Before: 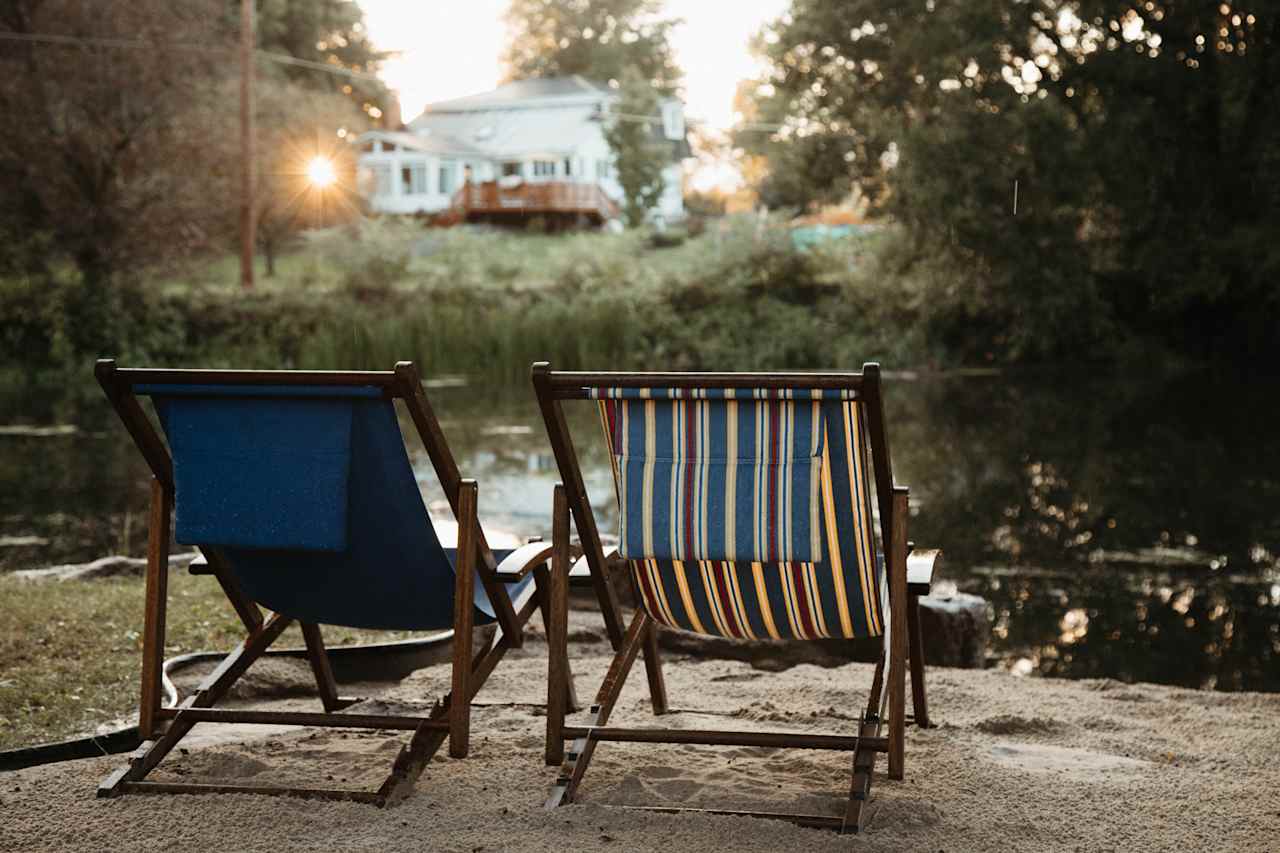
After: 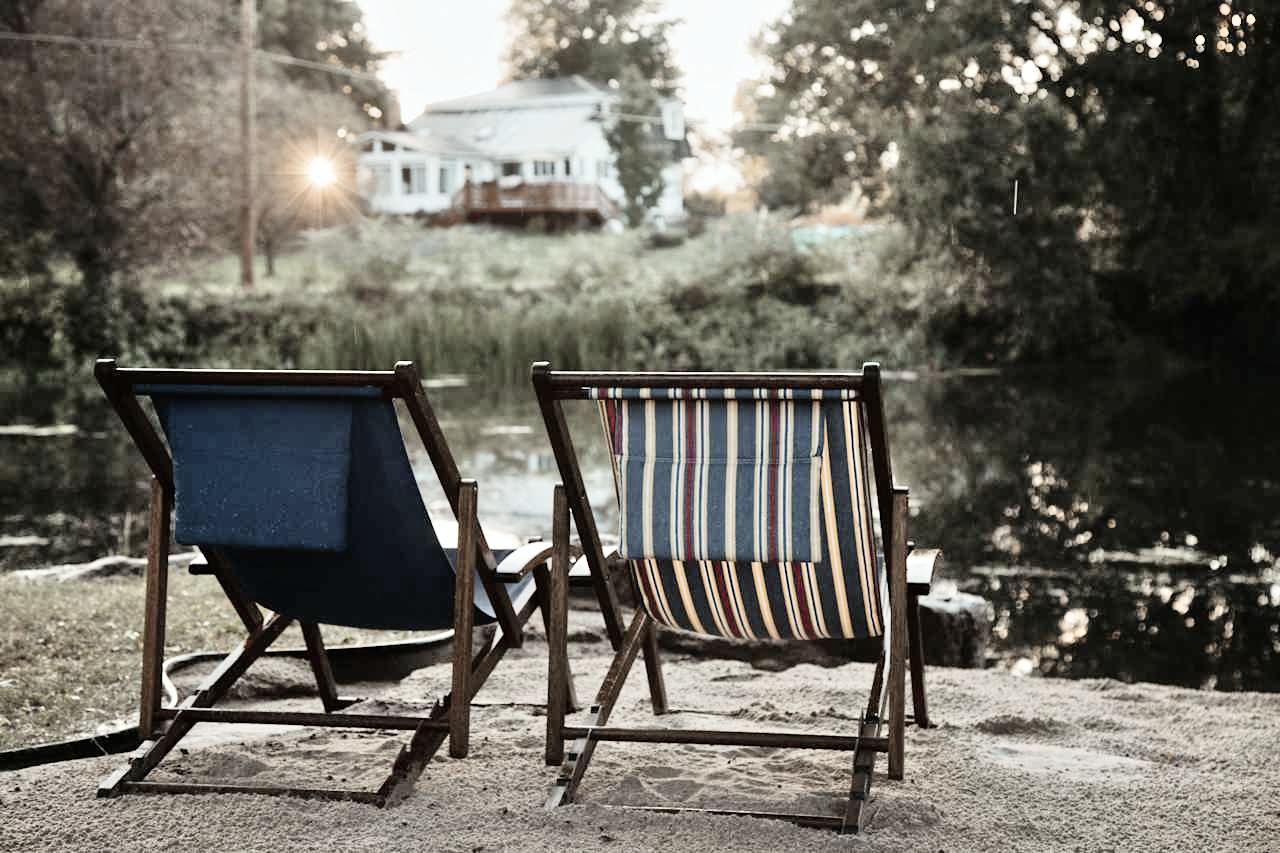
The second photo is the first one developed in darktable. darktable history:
shadows and highlights: soften with gaussian
white balance: red 0.978, blue 0.999
tone equalizer: -7 EV 0.15 EV, -6 EV 0.6 EV, -5 EV 1.15 EV, -4 EV 1.33 EV, -3 EV 1.15 EV, -2 EV 0.6 EV, -1 EV 0.15 EV, mask exposure compensation -0.5 EV
color zones: curves: ch0 [(0, 0.6) (0.129, 0.508) (0.193, 0.483) (0.429, 0.5) (0.571, 0.5) (0.714, 0.5) (0.857, 0.5) (1, 0.6)]; ch1 [(0, 0.481) (0.112, 0.245) (0.213, 0.223) (0.429, 0.233) (0.571, 0.231) (0.683, 0.242) (0.857, 0.296) (1, 0.481)]
contrast brightness saturation: contrast 0.22
